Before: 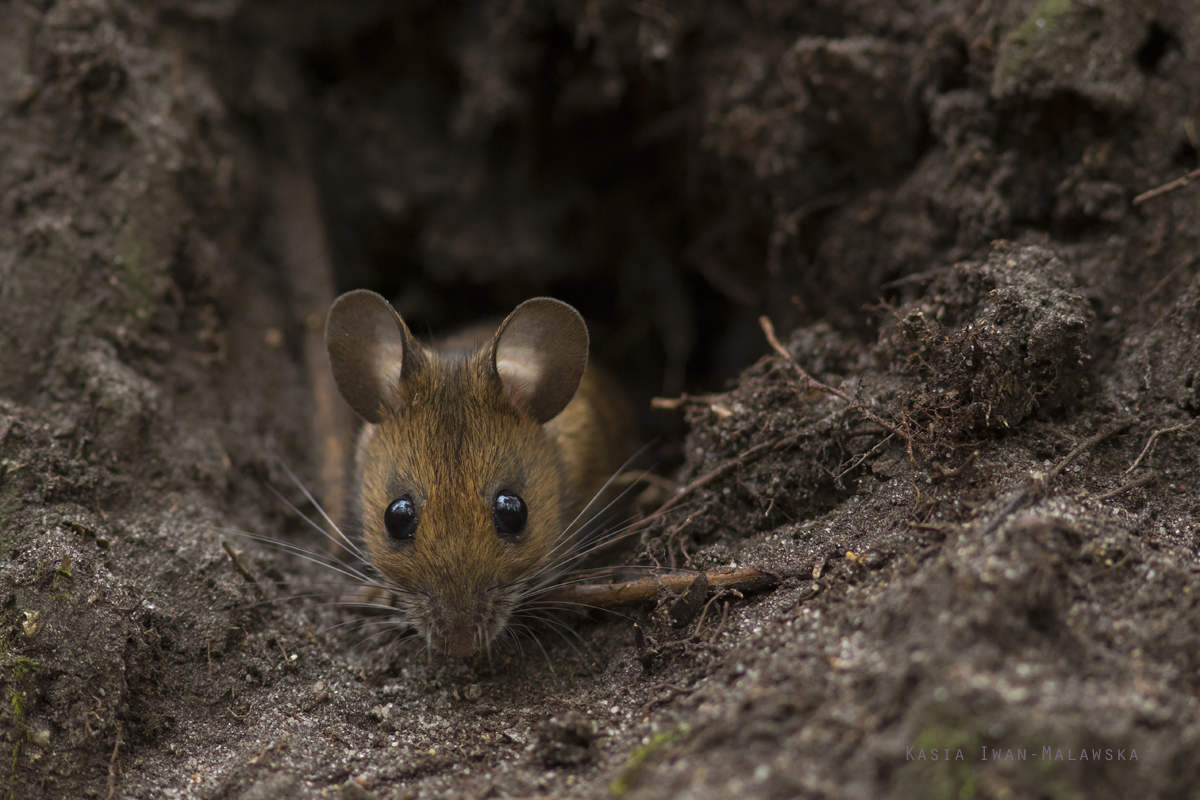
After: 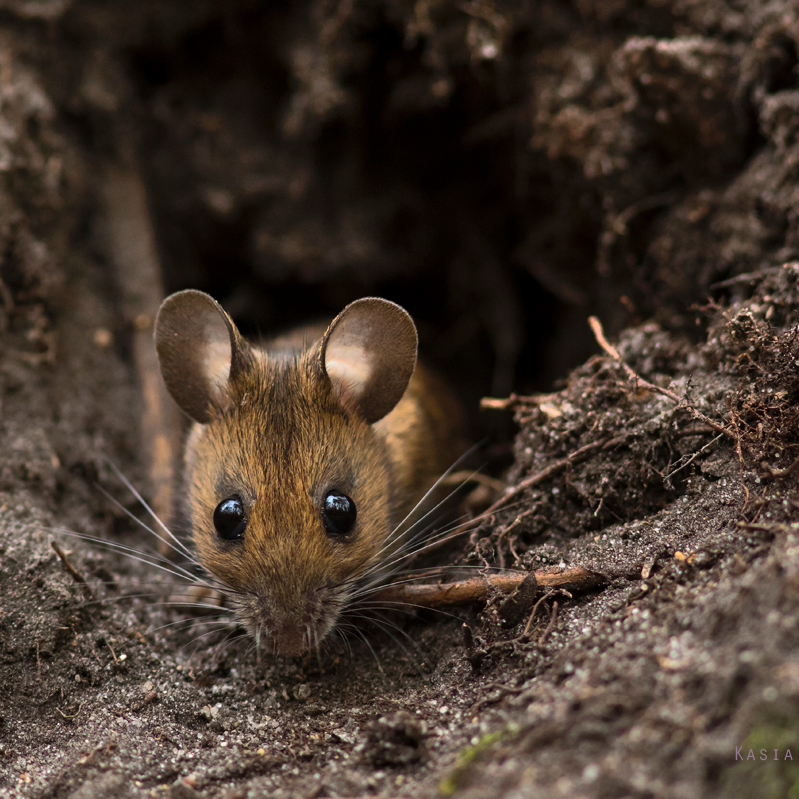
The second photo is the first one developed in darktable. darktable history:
shadows and highlights: soften with gaussian
tone equalizer: -8 EV -0.417 EV, -7 EV -0.389 EV, -6 EV -0.333 EV, -5 EV -0.222 EV, -3 EV 0.222 EV, -2 EV 0.333 EV, -1 EV 0.389 EV, +0 EV 0.417 EV, edges refinement/feathering 500, mask exposure compensation -1.57 EV, preserve details no
crop and rotate: left 14.292%, right 19.041%
